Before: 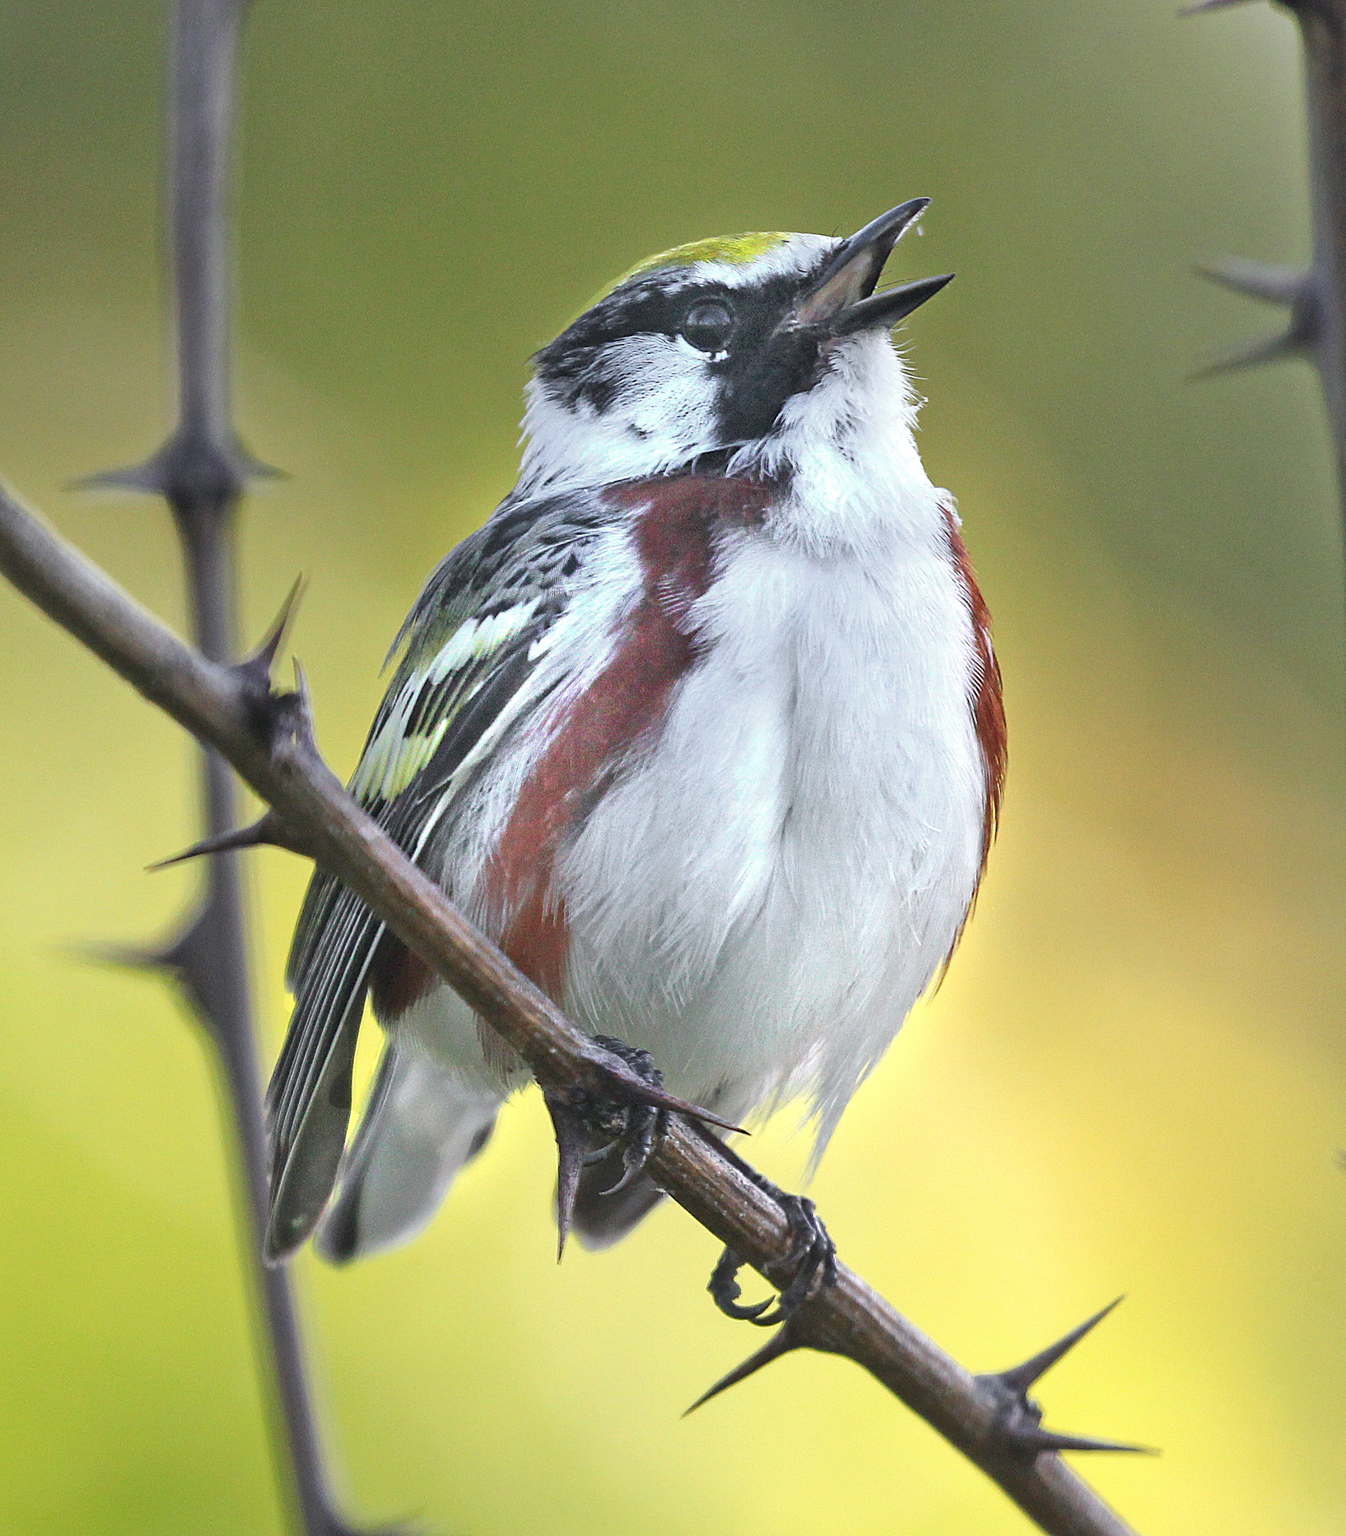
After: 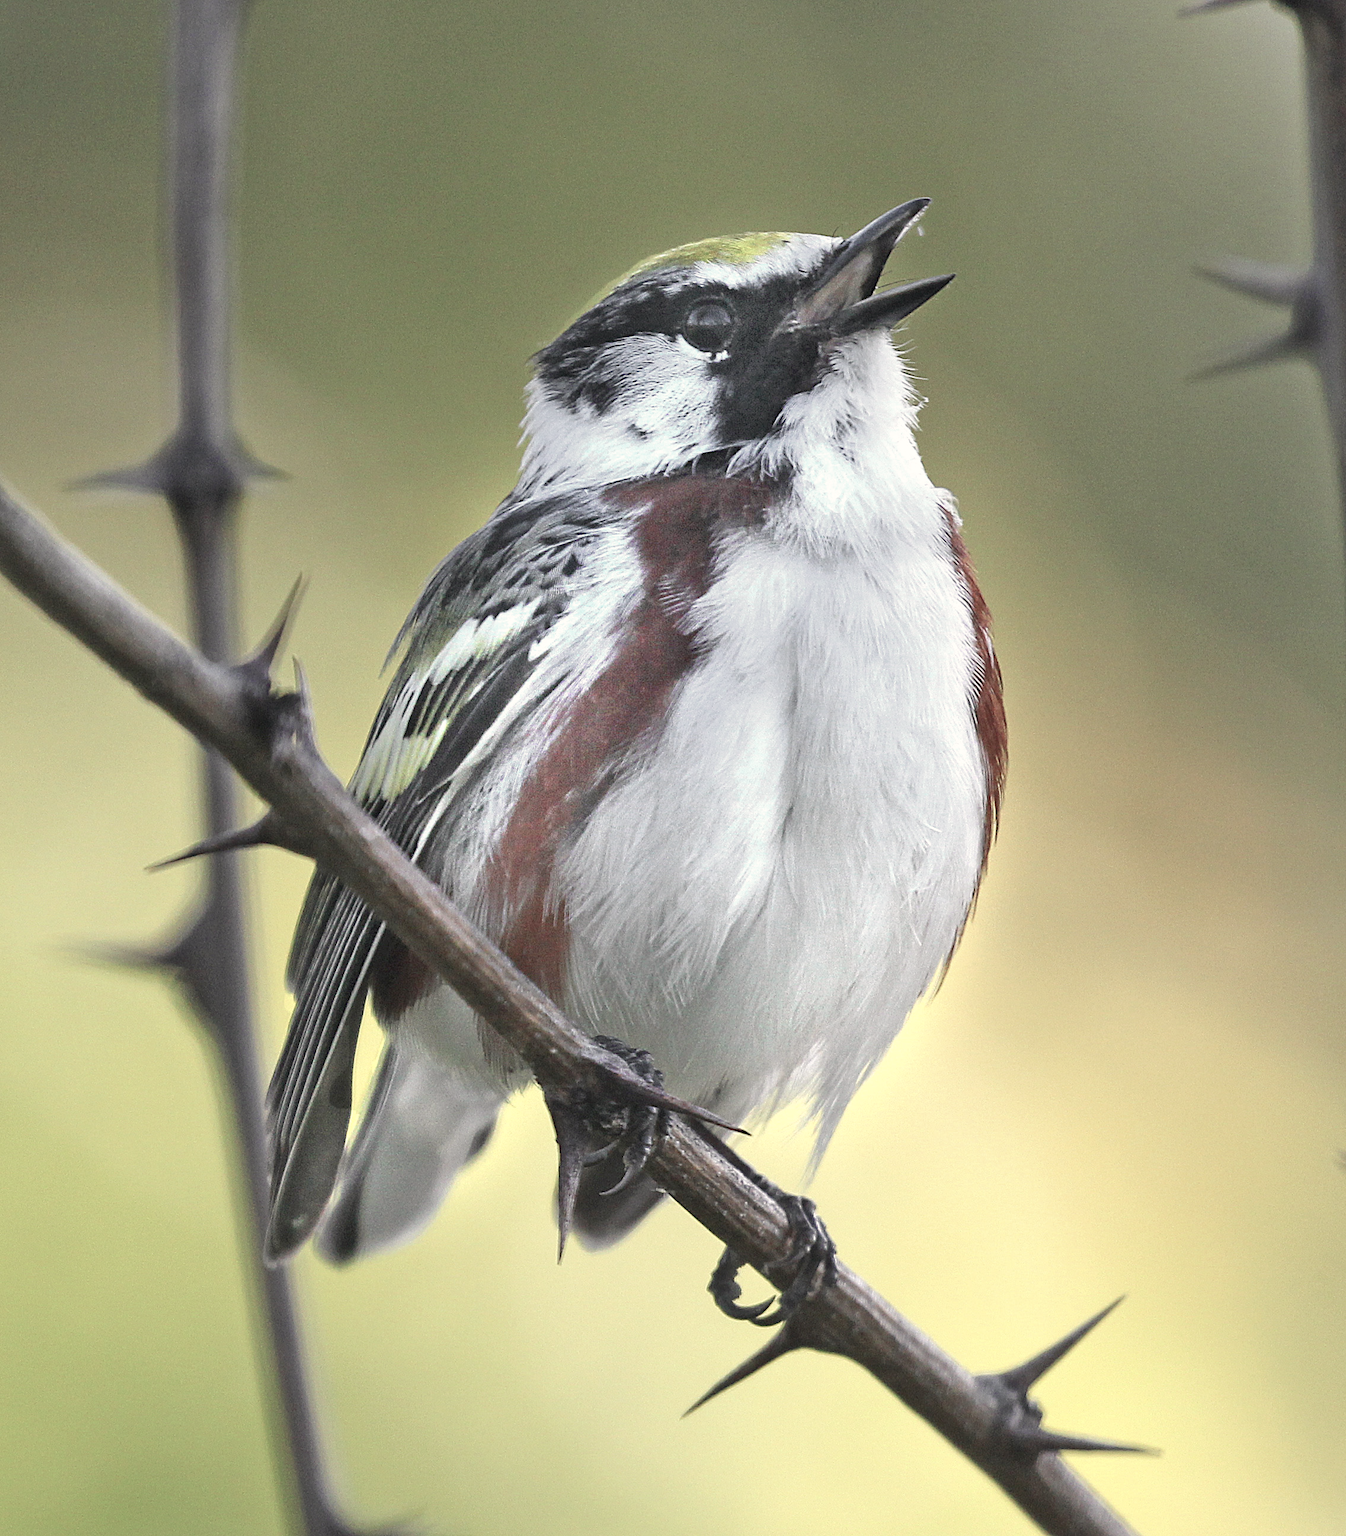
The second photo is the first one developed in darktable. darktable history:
color correction: highlights a* 0.816, highlights b* 2.78, saturation 1.1
color balance rgb: linear chroma grading › global chroma -16.06%, perceptual saturation grading › global saturation -32.85%, global vibrance -23.56%
